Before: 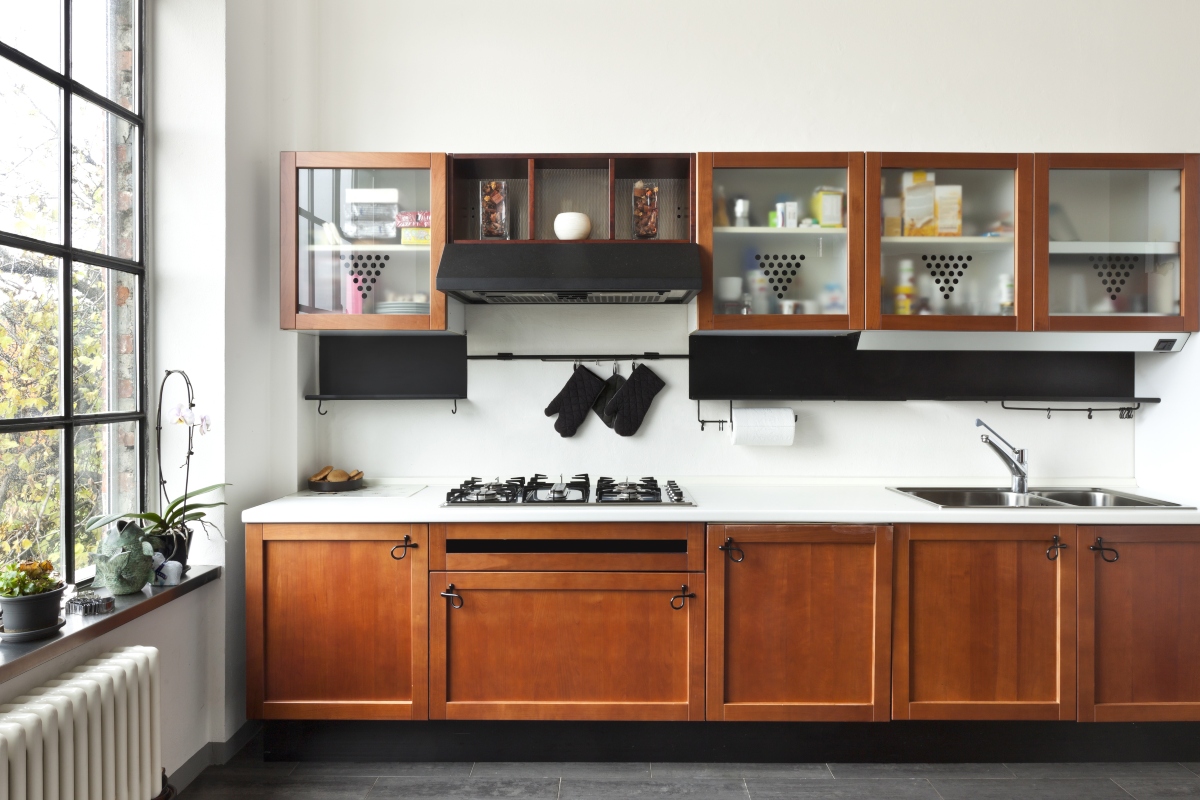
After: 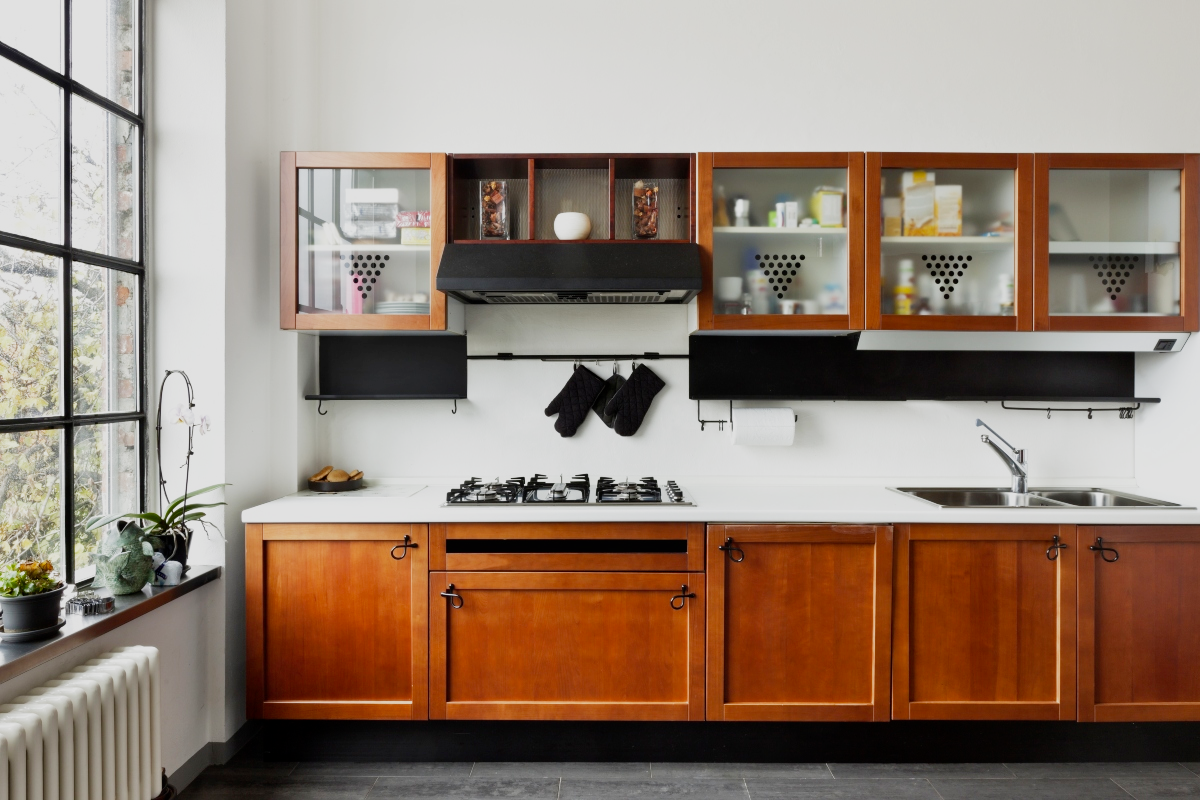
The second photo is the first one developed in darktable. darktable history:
filmic rgb: middle gray luminance 9.32%, black relative exposure -10.66 EV, white relative exposure 3.44 EV, target black luminance 0%, hardness 5.97, latitude 59.64%, contrast 1.092, highlights saturation mix 5.19%, shadows ↔ highlights balance 29.54%, preserve chrominance no, color science v5 (2021), contrast in shadows safe, contrast in highlights safe
